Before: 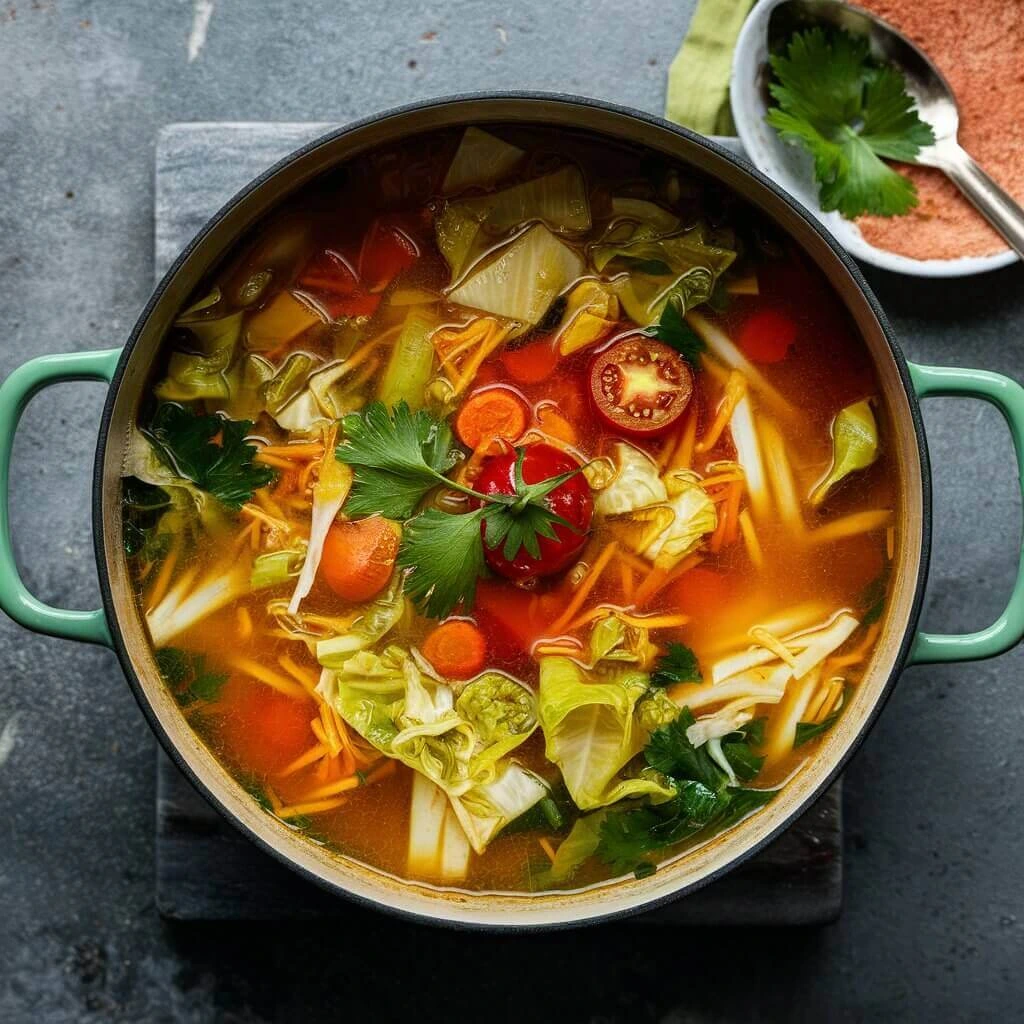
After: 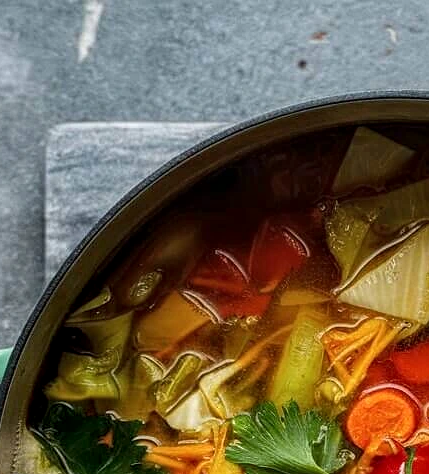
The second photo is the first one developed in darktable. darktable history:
sharpen: amount 0.2
crop and rotate: left 10.817%, top 0.062%, right 47.194%, bottom 53.626%
local contrast: on, module defaults
